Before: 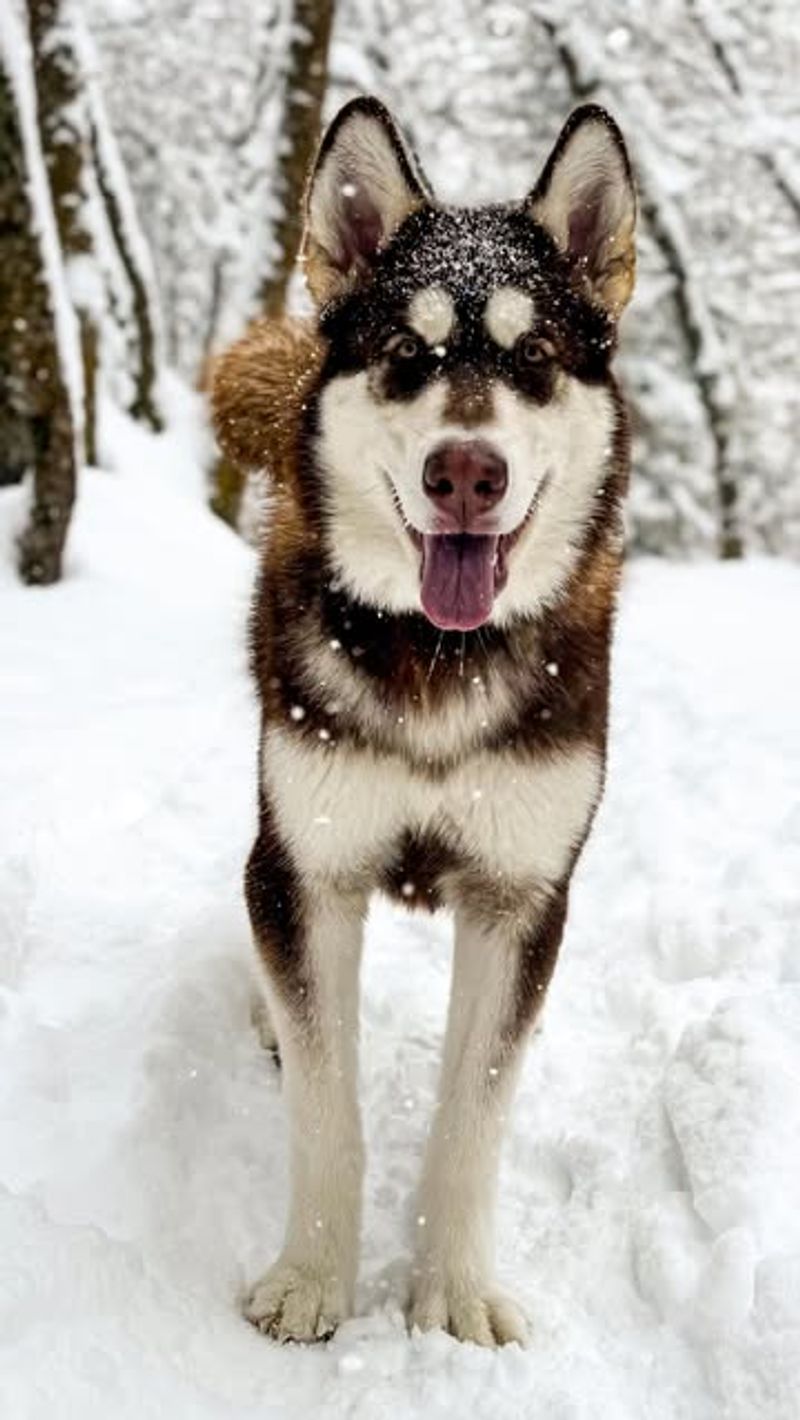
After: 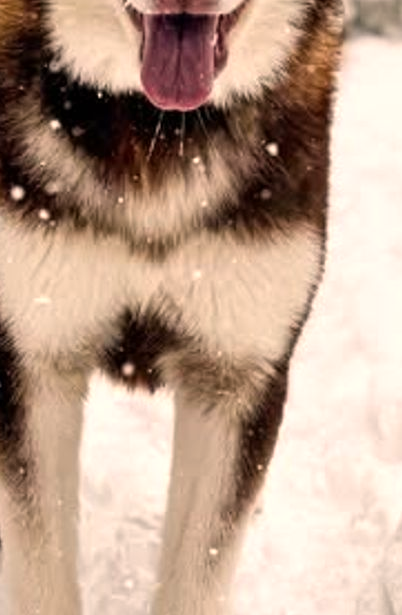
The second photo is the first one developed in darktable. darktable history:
white balance: red 1.127, blue 0.943
crop: left 35.03%, top 36.625%, right 14.663%, bottom 20.057%
